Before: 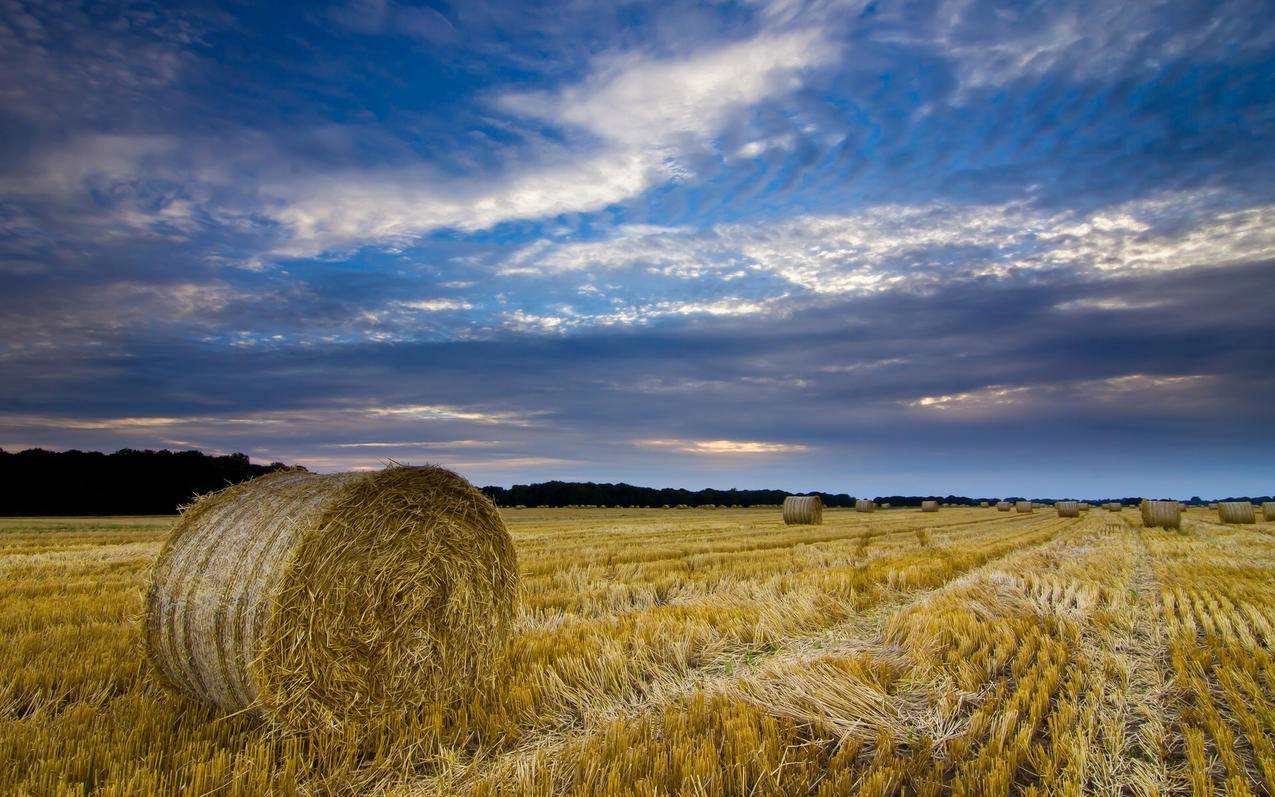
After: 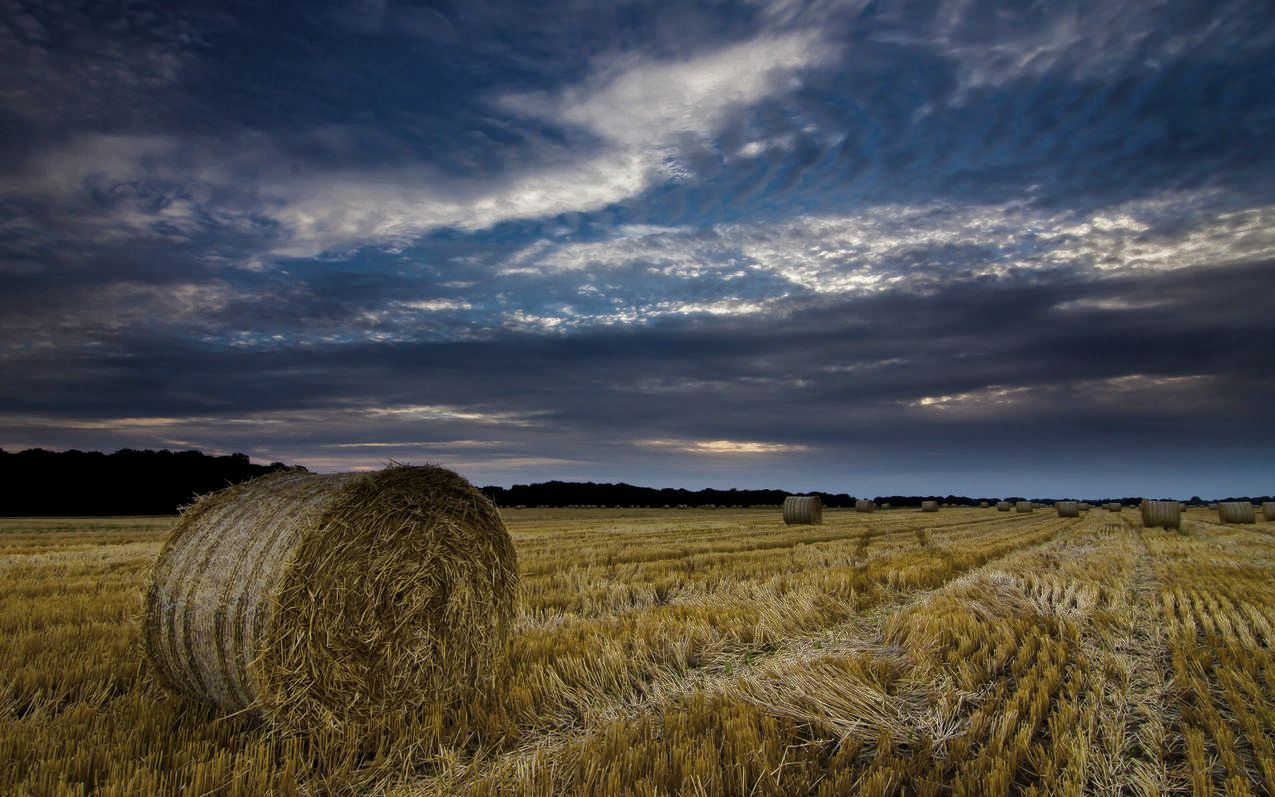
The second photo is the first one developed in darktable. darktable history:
levels: levels [0, 0.618, 1]
shadows and highlights: on, module defaults
